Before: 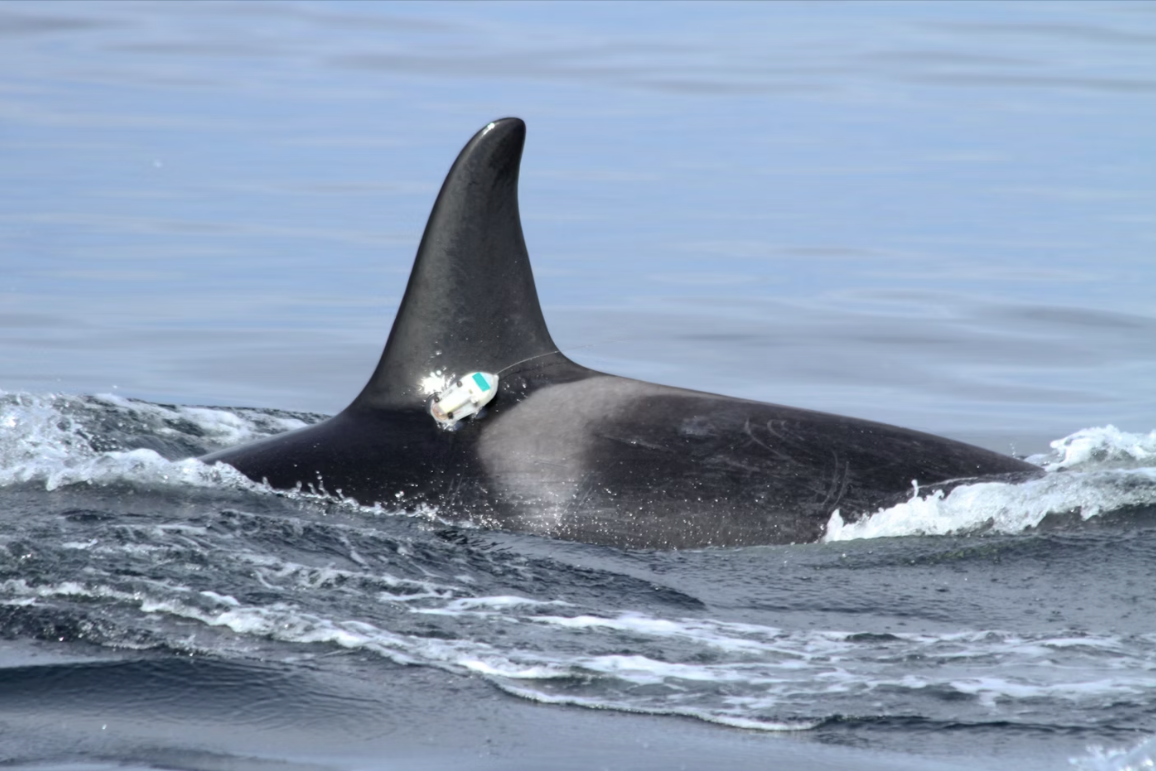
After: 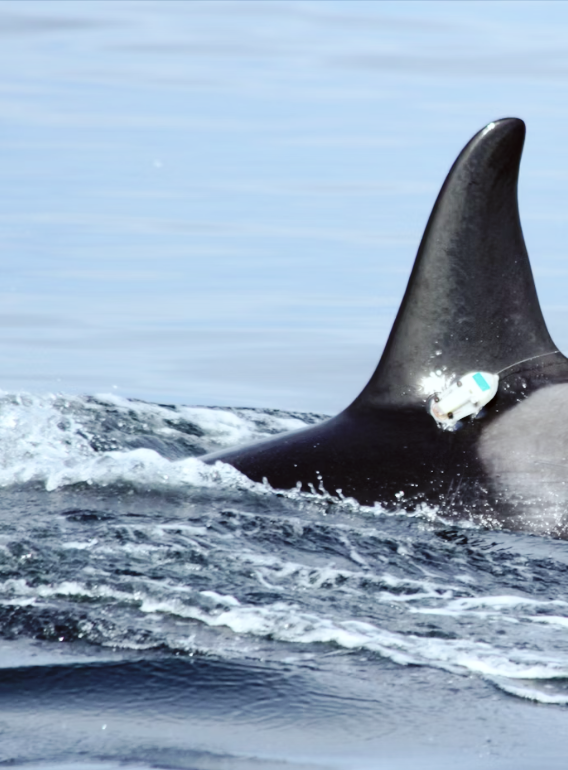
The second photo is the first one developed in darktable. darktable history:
crop and rotate: left 0%, top 0%, right 50.845%
base curve: curves: ch0 [(0, 0) (0.036, 0.025) (0.121, 0.166) (0.206, 0.329) (0.605, 0.79) (1, 1)], preserve colors none
tone equalizer: on, module defaults
color correction: highlights a* -2.73, highlights b* -2.09, shadows a* 2.41, shadows b* 2.73
